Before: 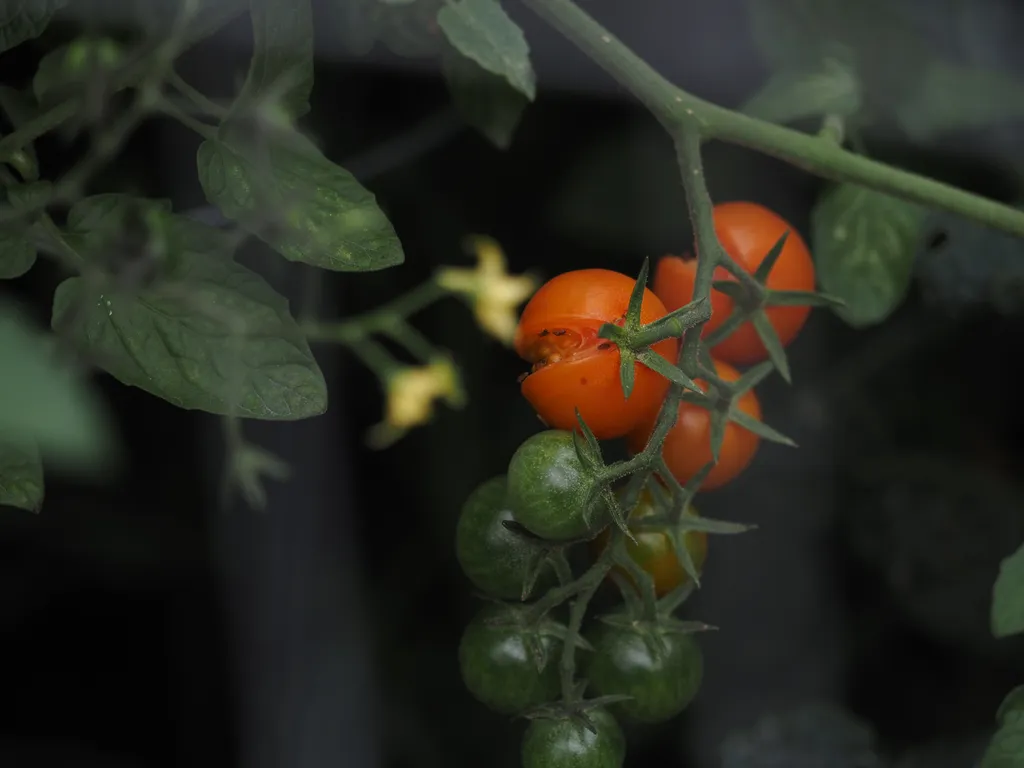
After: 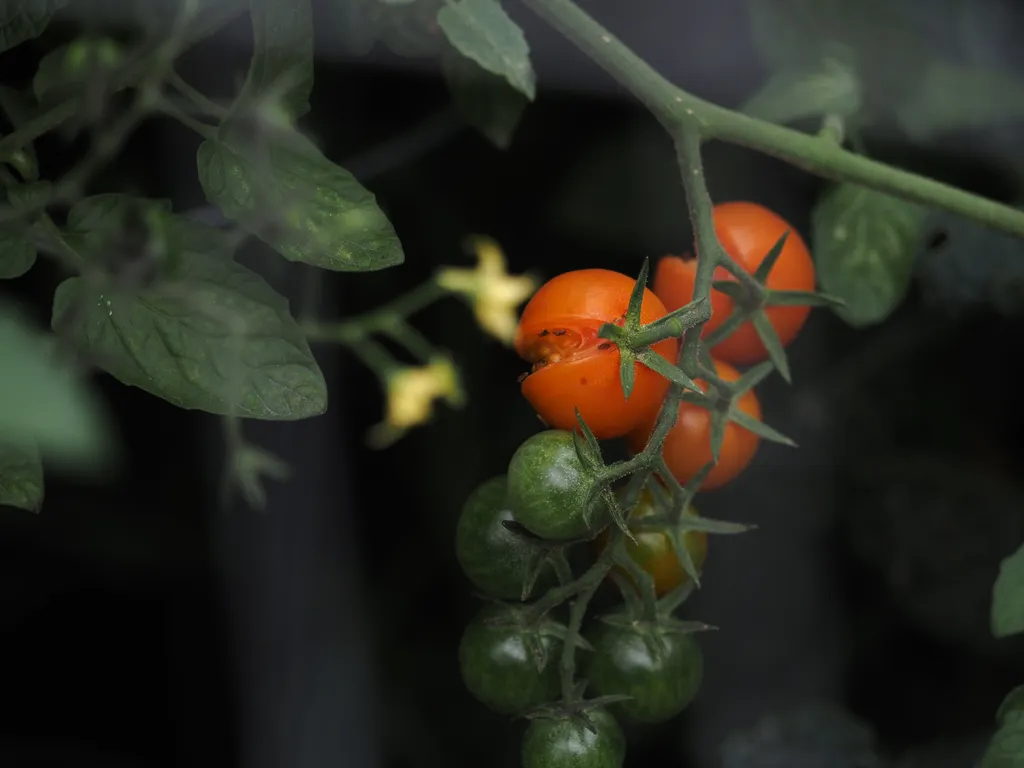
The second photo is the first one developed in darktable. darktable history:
tone equalizer: -8 EV -0.409 EV, -7 EV -0.408 EV, -6 EV -0.318 EV, -5 EV -0.242 EV, -3 EV 0.257 EV, -2 EV 0.357 EV, -1 EV 0.363 EV, +0 EV 0.416 EV
